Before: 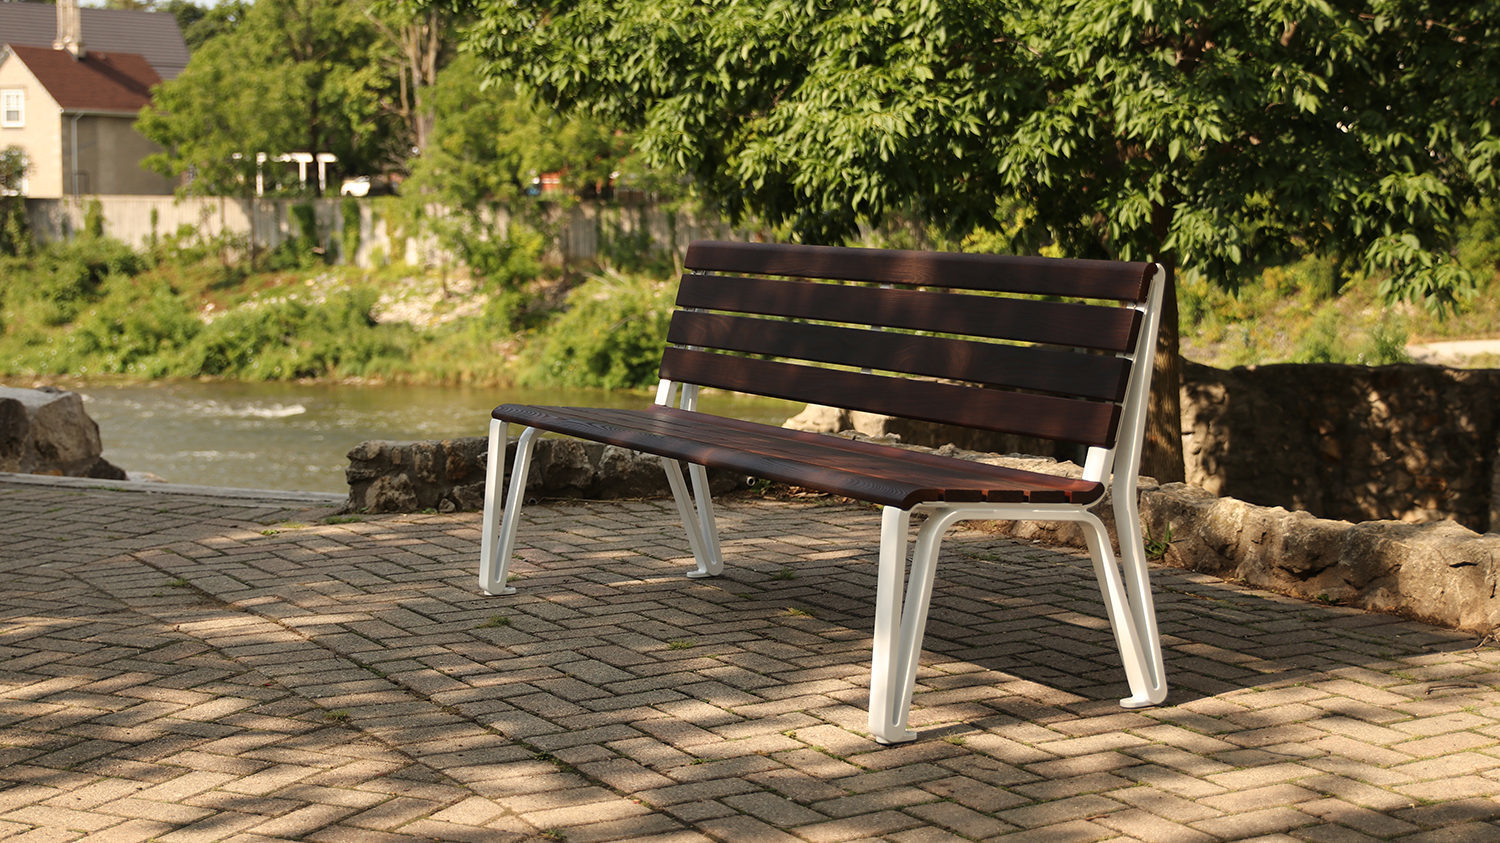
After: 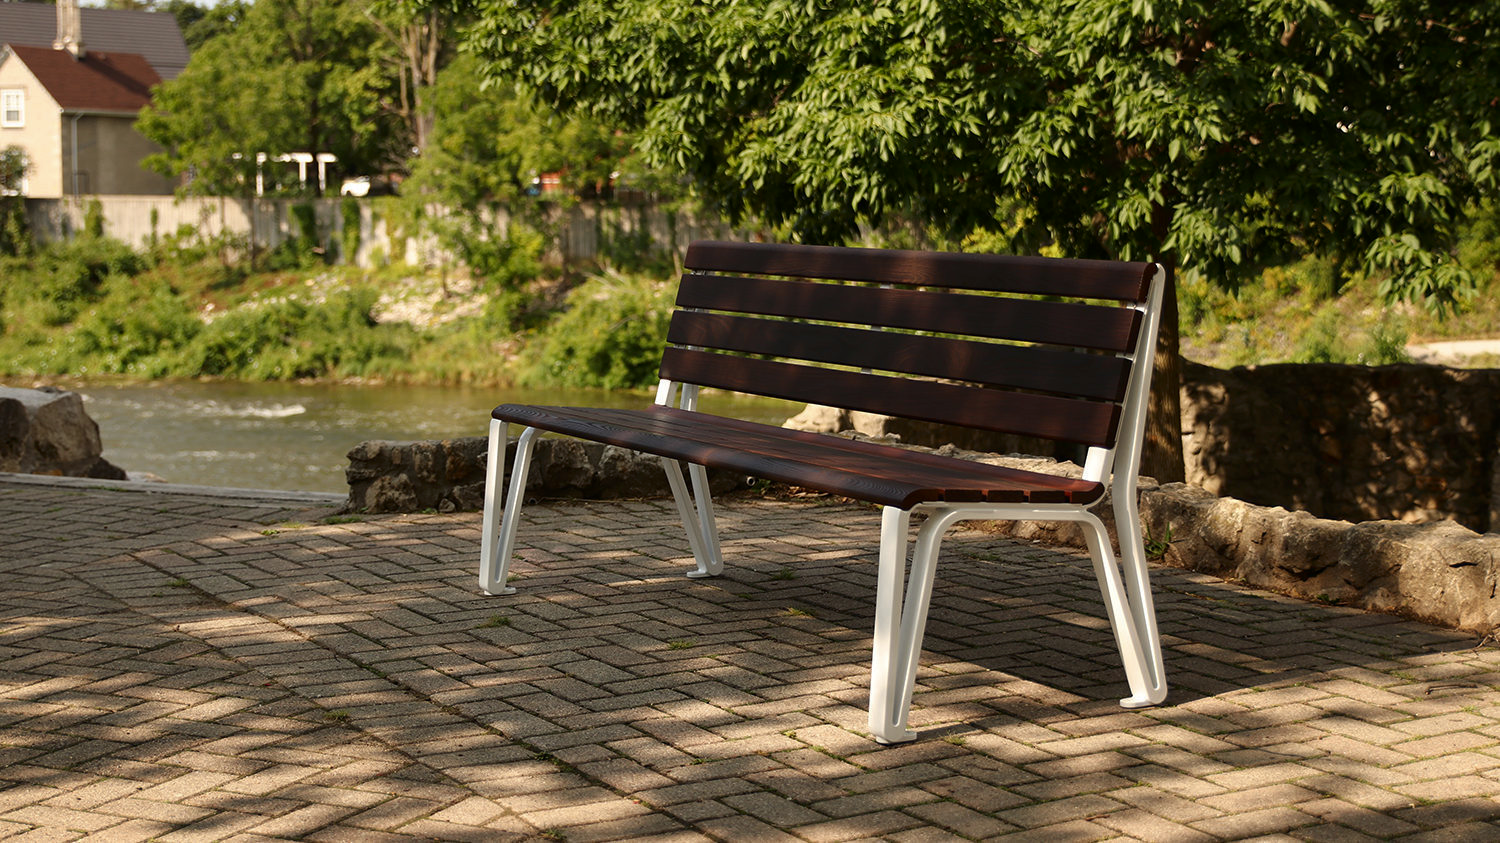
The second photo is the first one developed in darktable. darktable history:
contrast brightness saturation: brightness -0.095
